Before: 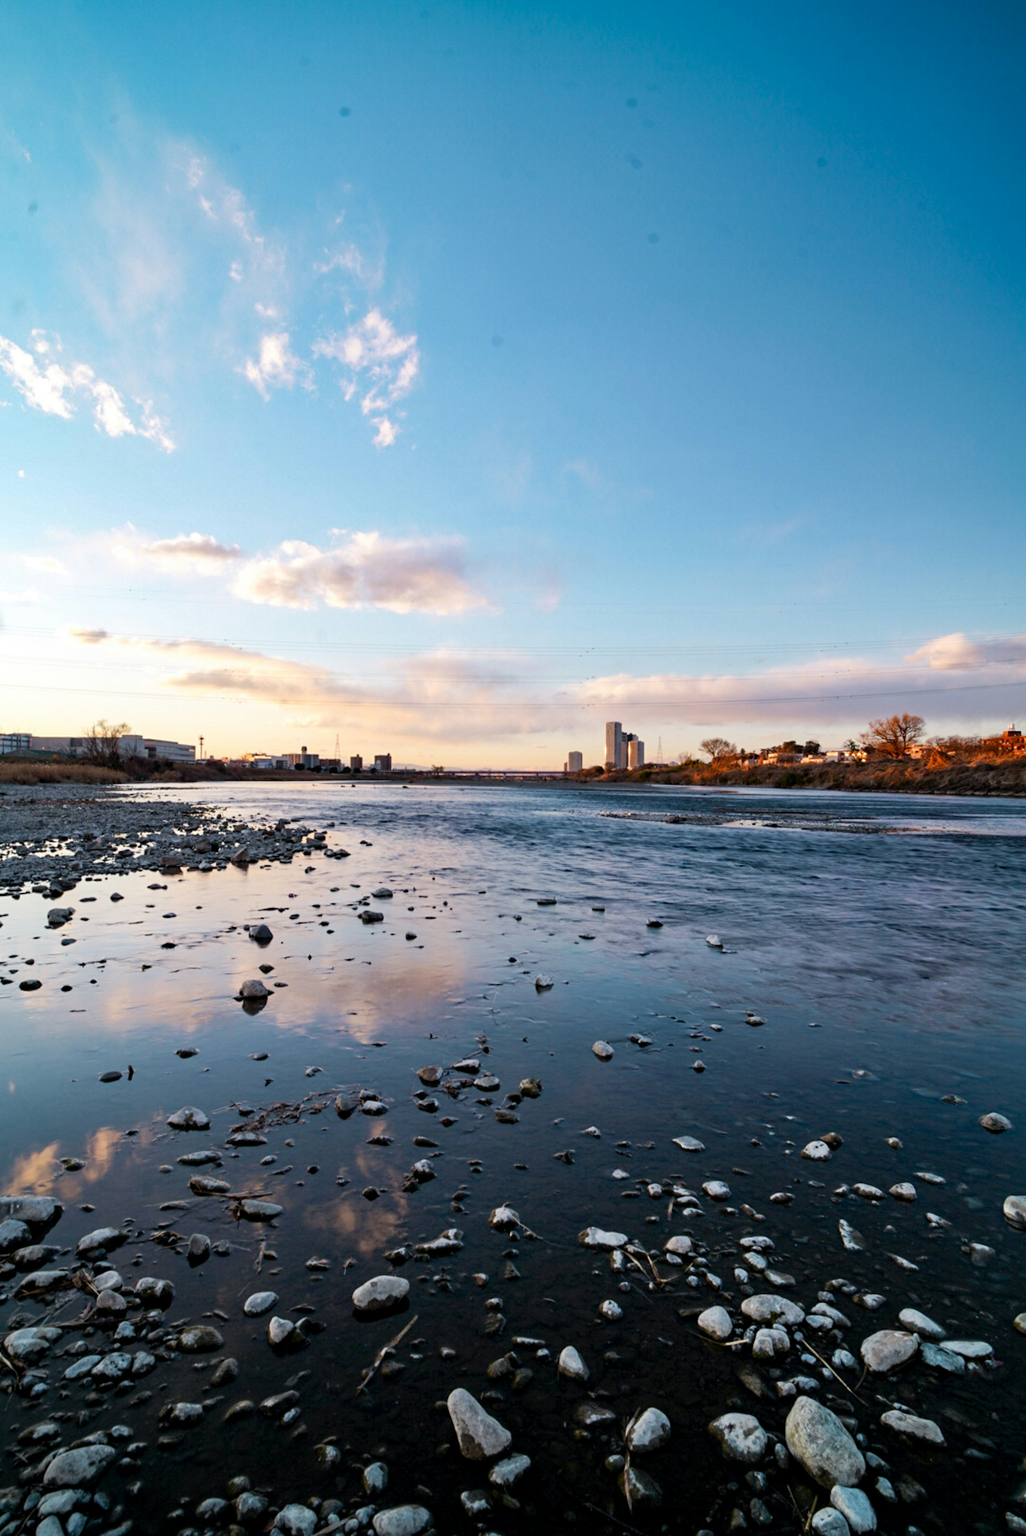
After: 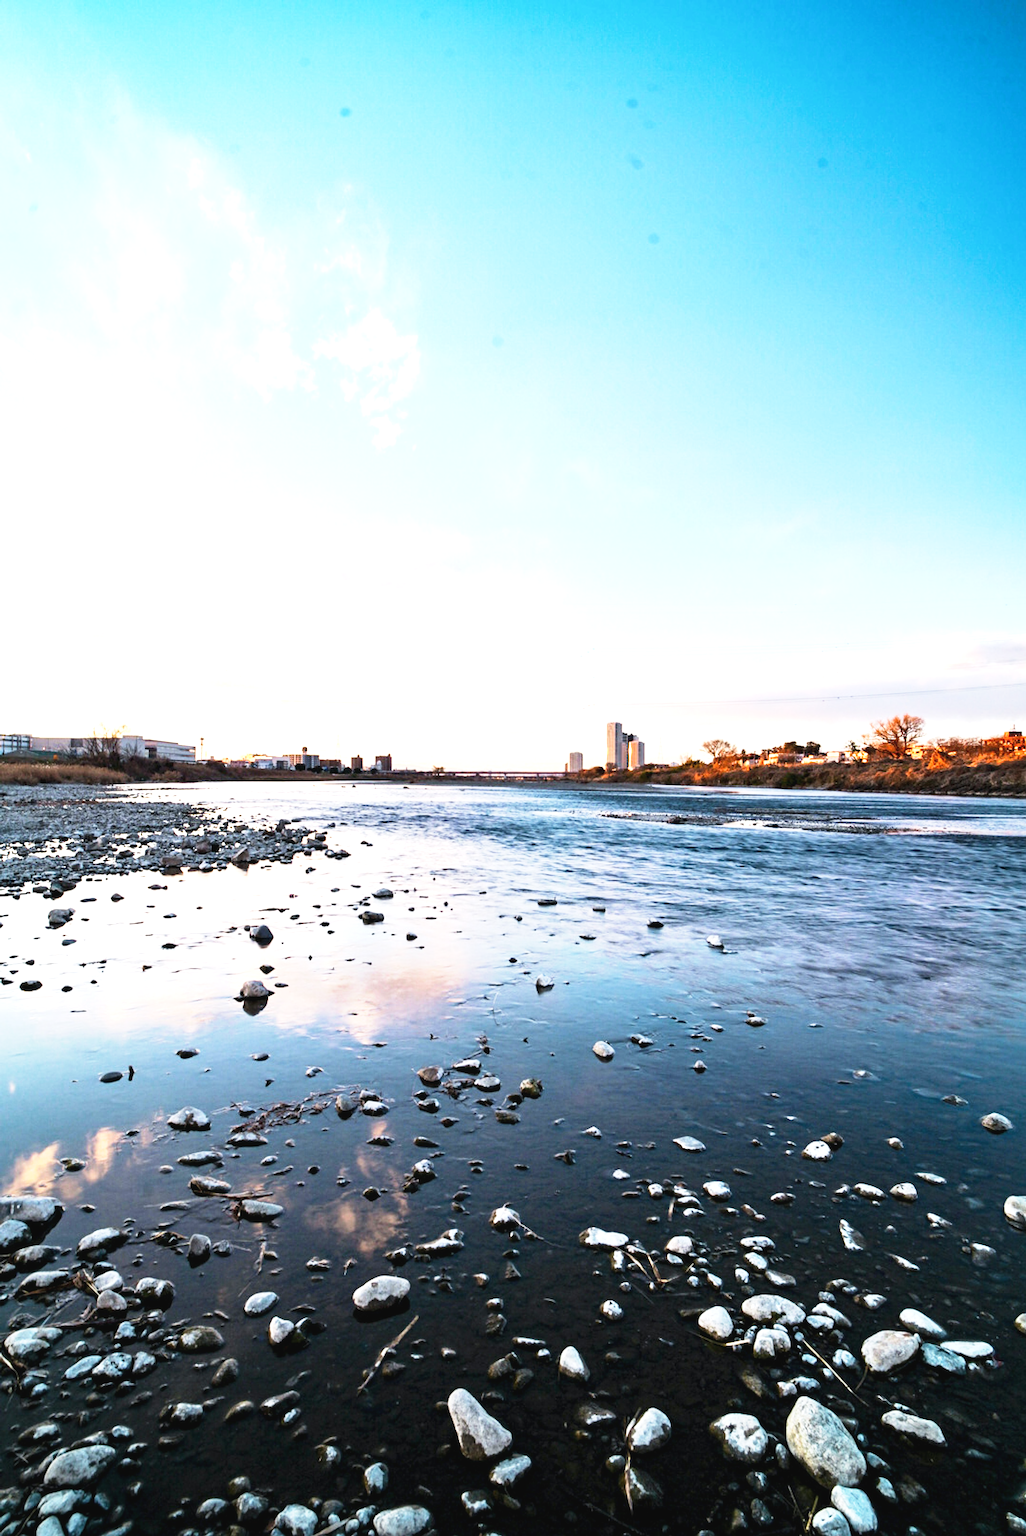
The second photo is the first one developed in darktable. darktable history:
exposure: black level correction -0.002, exposure 0.708 EV, compensate exposure bias true, compensate highlight preservation false
tone equalizer: -8 EV -0.417 EV, -7 EV -0.389 EV, -6 EV -0.333 EV, -5 EV -0.222 EV, -3 EV 0.222 EV, -2 EV 0.333 EV, -1 EV 0.389 EV, +0 EV 0.417 EV, edges refinement/feathering 500, mask exposure compensation -1.57 EV, preserve details no
sharpen: on, module defaults
base curve: curves: ch0 [(0, 0) (0.579, 0.807) (1, 1)], preserve colors none
